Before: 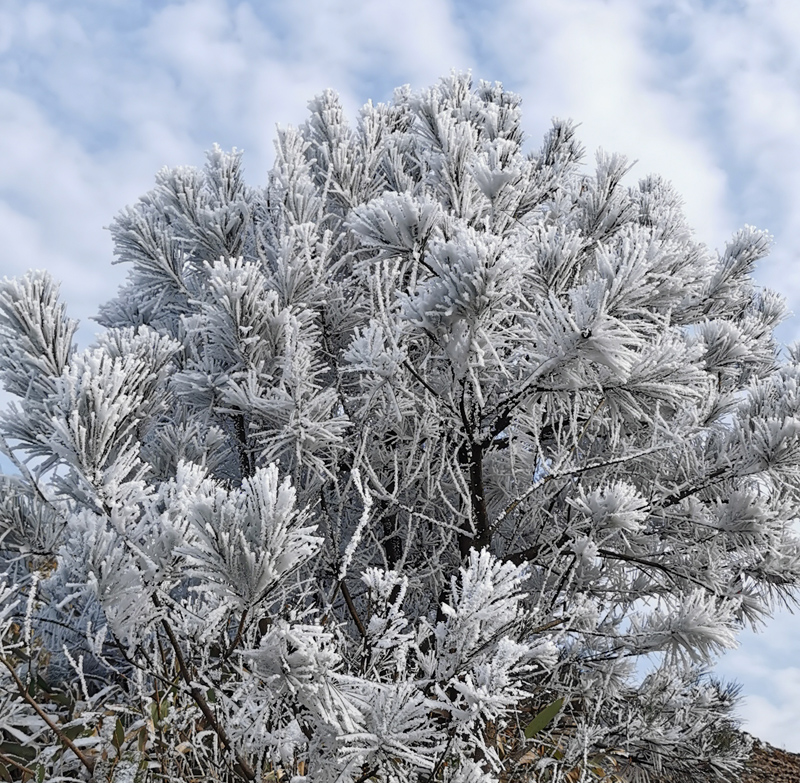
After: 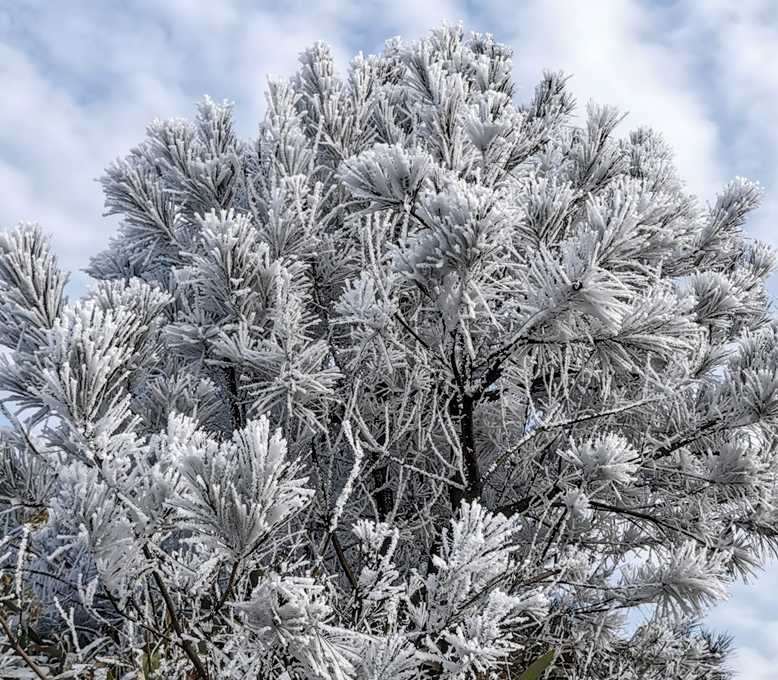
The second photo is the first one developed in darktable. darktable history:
local contrast: detail 130%
crop: left 1.166%, top 6.131%, right 1.544%, bottom 6.934%
